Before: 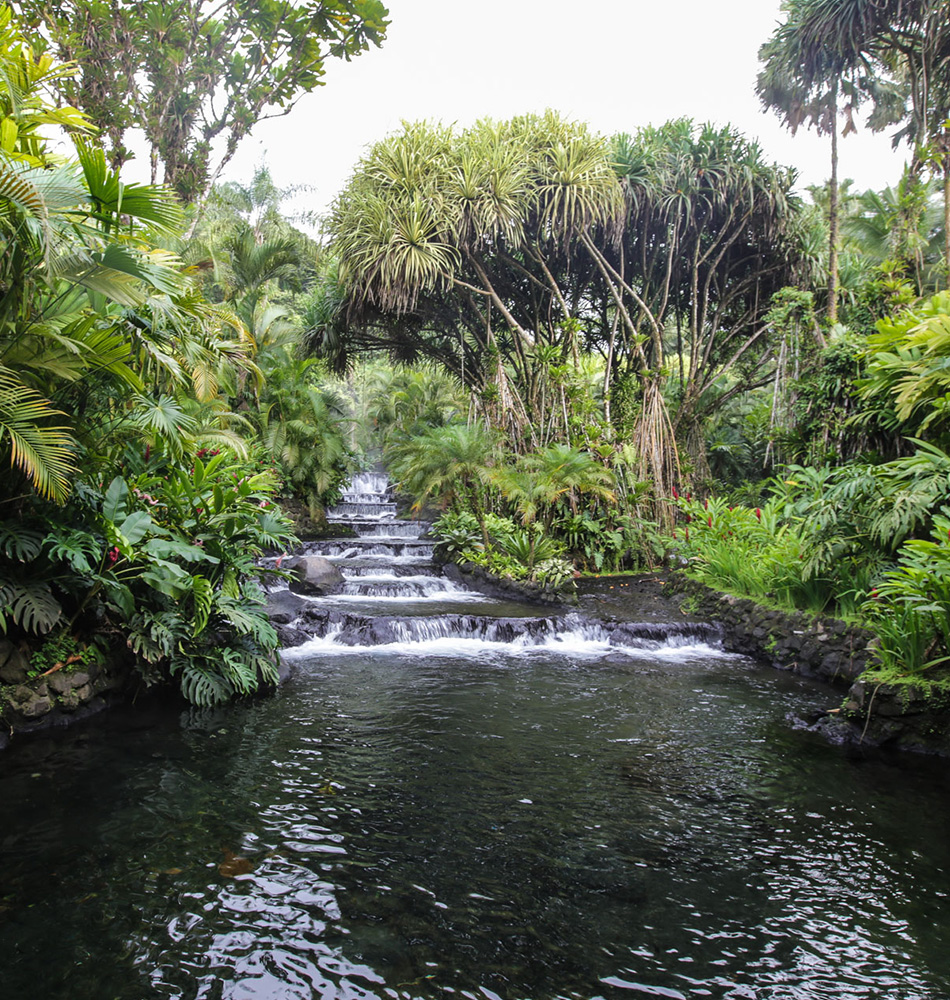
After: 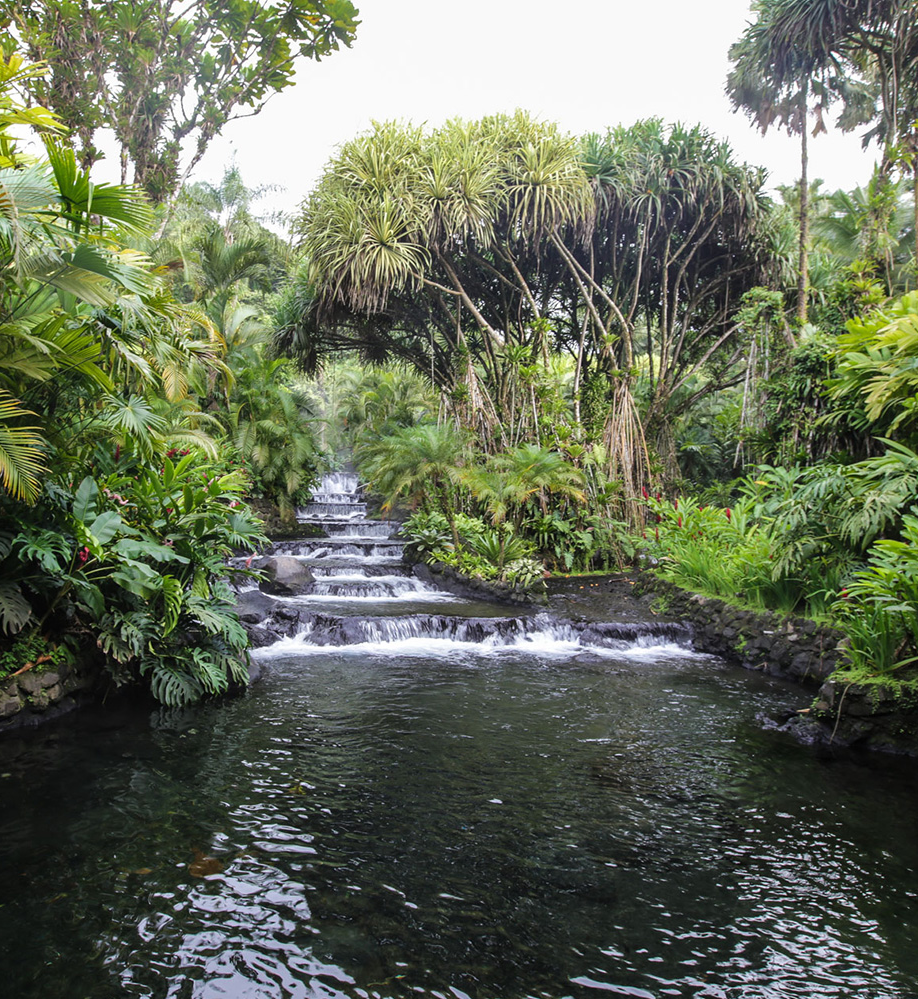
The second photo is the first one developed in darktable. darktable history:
exposure: compensate highlight preservation false
crop and rotate: left 3.31%
